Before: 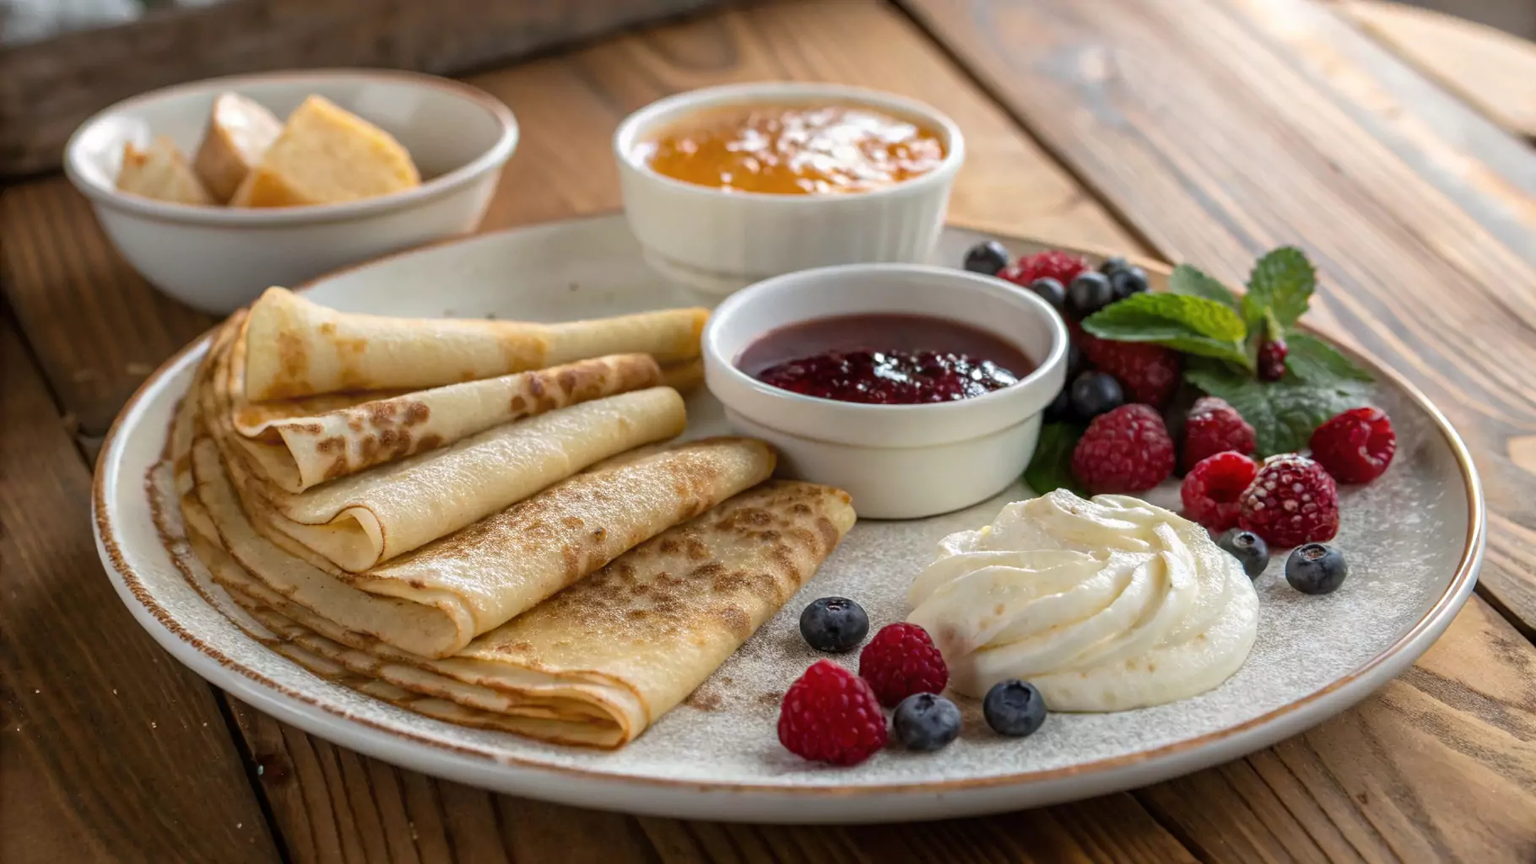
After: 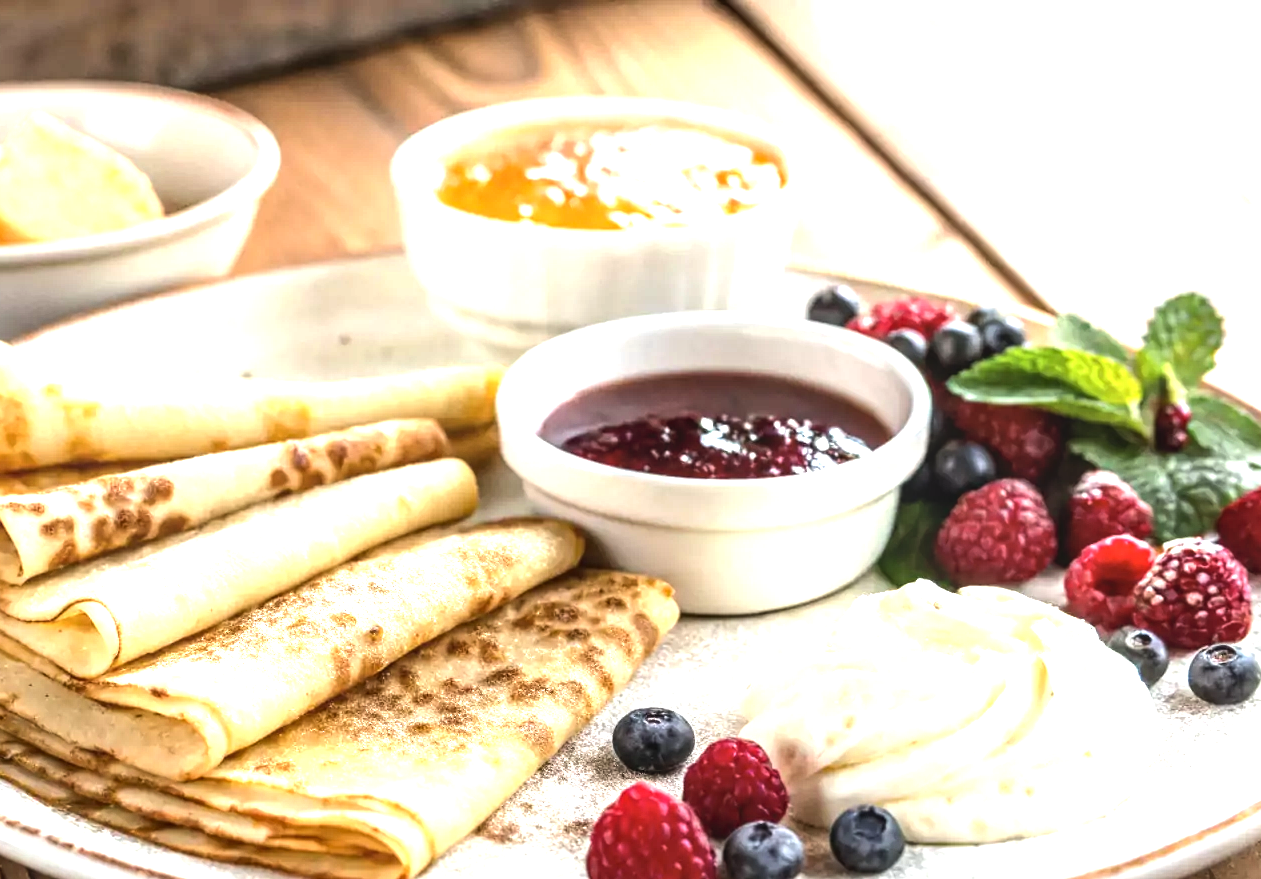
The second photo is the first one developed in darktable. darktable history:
exposure: black level correction 0, exposure 1 EV, compensate exposure bias true, compensate highlight preservation false
crop: left 18.44%, right 12.241%, bottom 14.065%
tone equalizer: -8 EV -0.727 EV, -7 EV -0.721 EV, -6 EV -0.565 EV, -5 EV -0.386 EV, -3 EV 0.385 EV, -2 EV 0.6 EV, -1 EV 0.696 EV, +0 EV 0.769 EV, edges refinement/feathering 500, mask exposure compensation -1.57 EV, preserve details no
local contrast: on, module defaults
